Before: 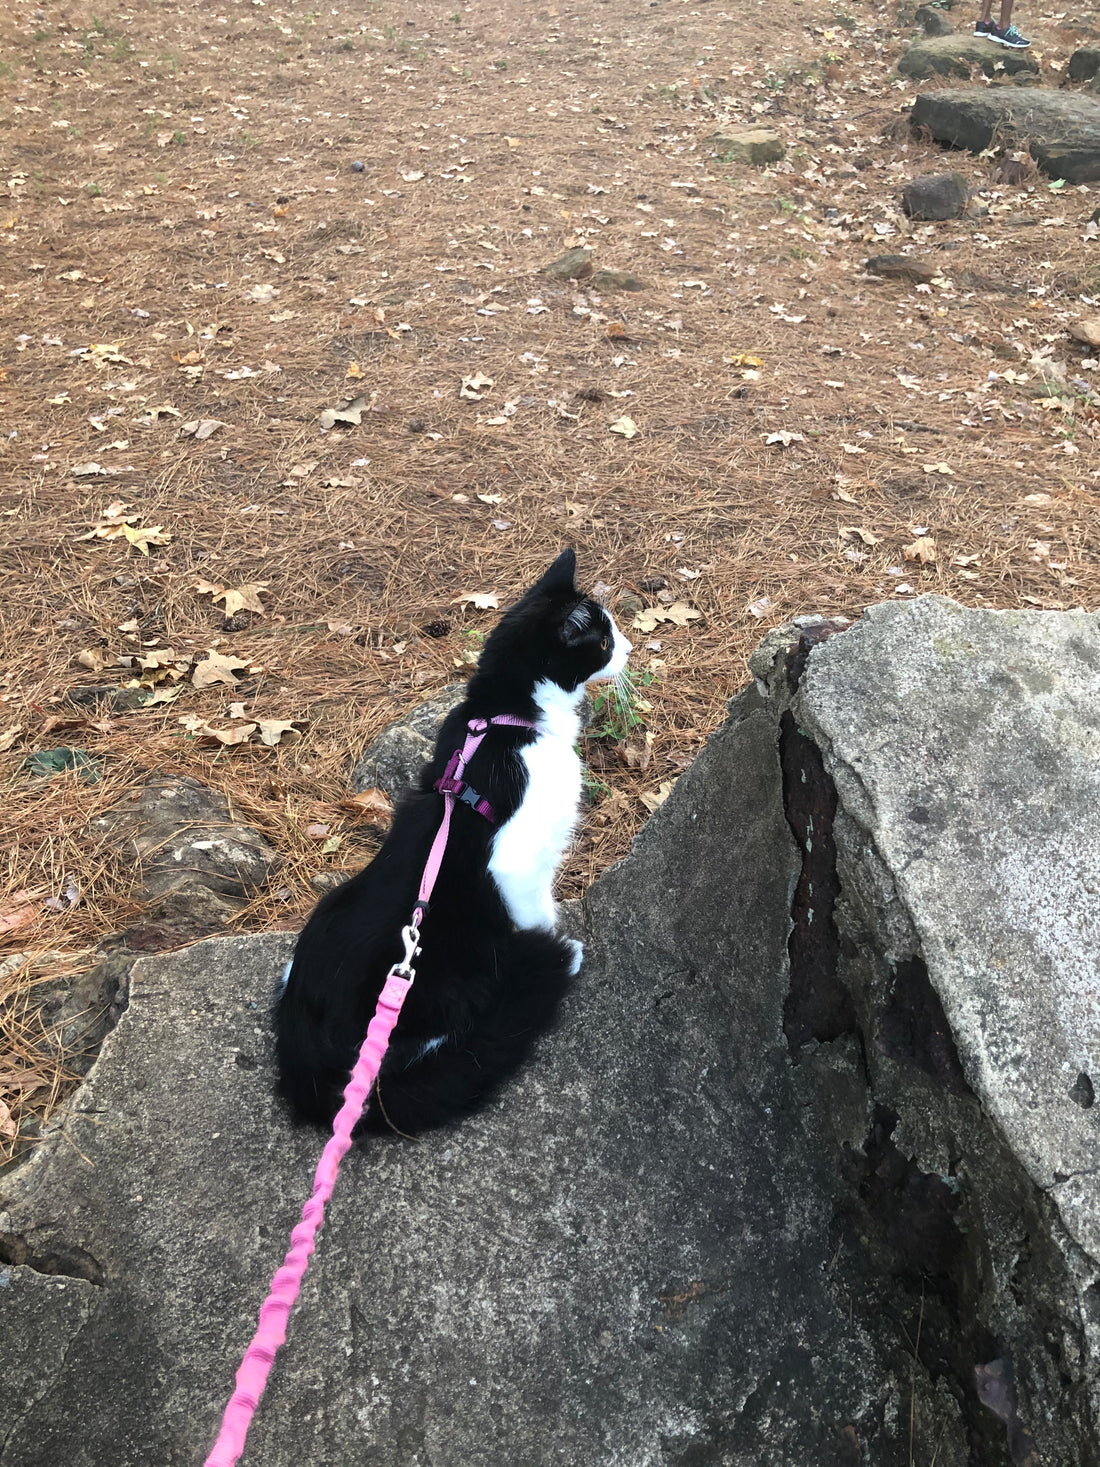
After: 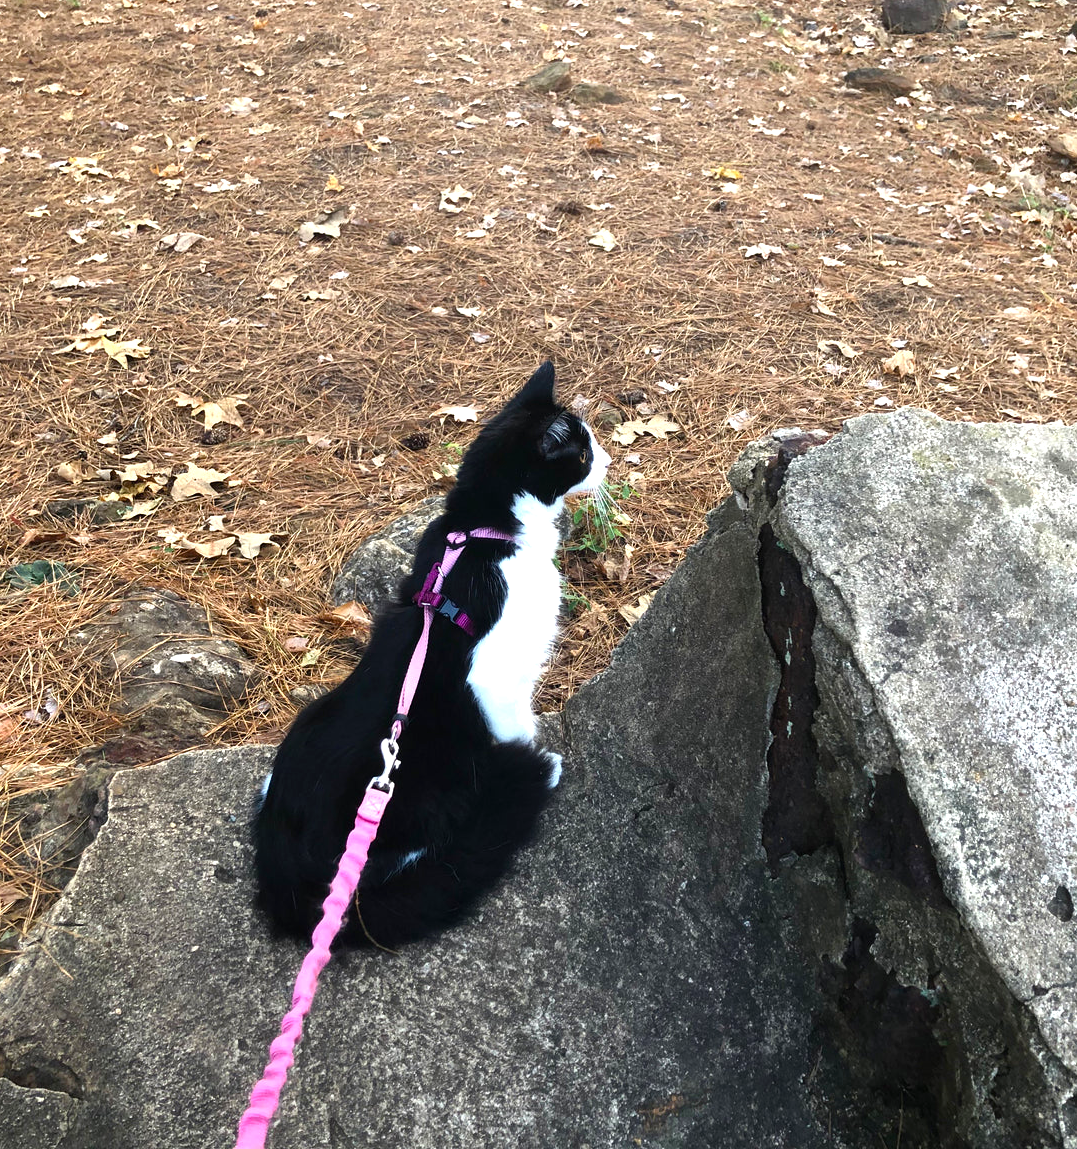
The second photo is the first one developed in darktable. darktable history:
color balance rgb: linear chroma grading › global chroma 18.59%, perceptual saturation grading › global saturation 0.931%, perceptual saturation grading › highlights -15.578%, perceptual saturation grading › shadows 23.941%, perceptual brilliance grading › highlights 11.018%, perceptual brilliance grading › shadows -10.664%
crop and rotate: left 1.927%, top 12.791%, right 0.161%, bottom 8.829%
